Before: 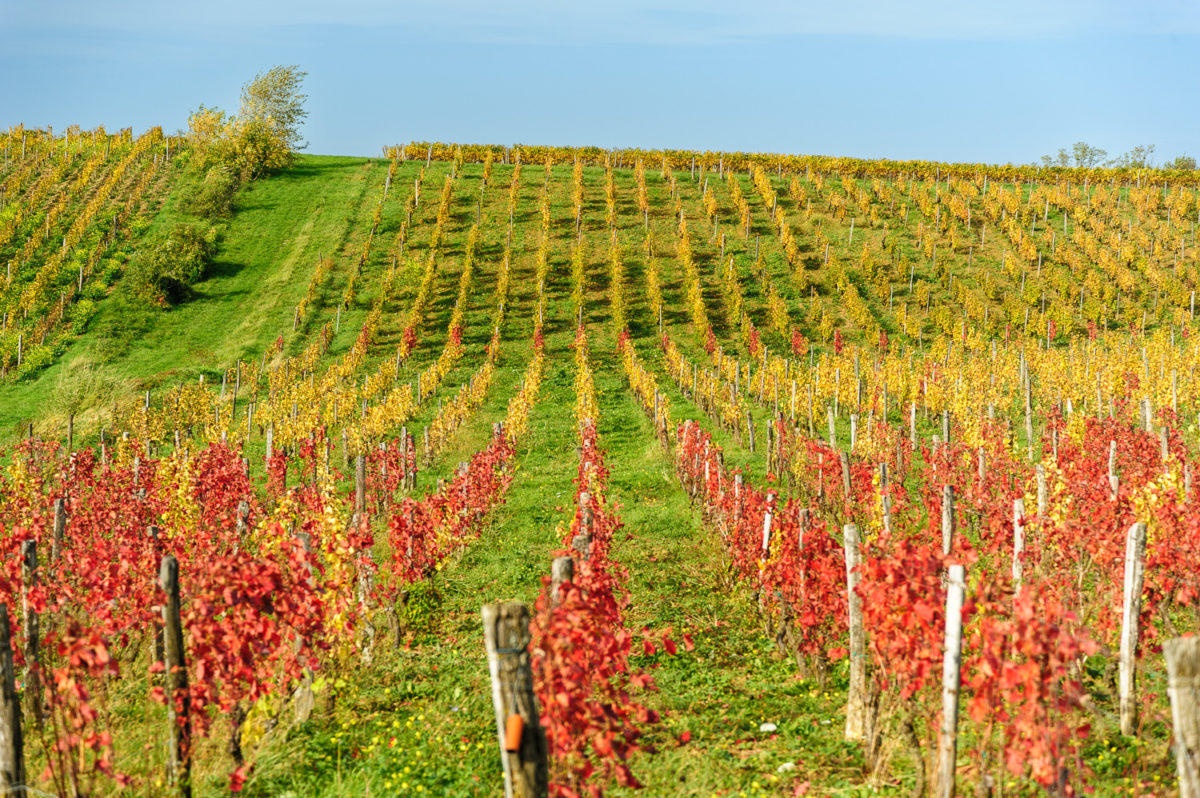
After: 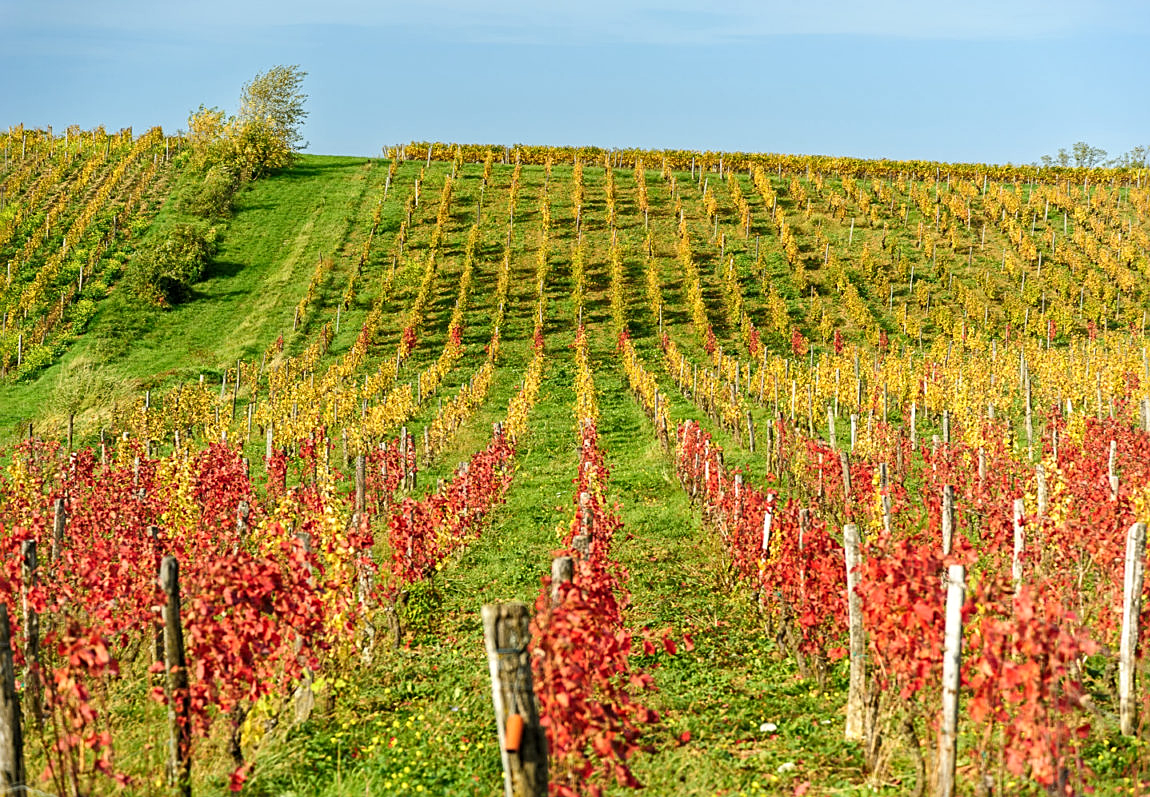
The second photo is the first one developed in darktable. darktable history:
local contrast: mode bilateral grid, contrast 20, coarseness 50, detail 120%, midtone range 0.2
sharpen: on, module defaults
crop: right 4.126%, bottom 0.031%
